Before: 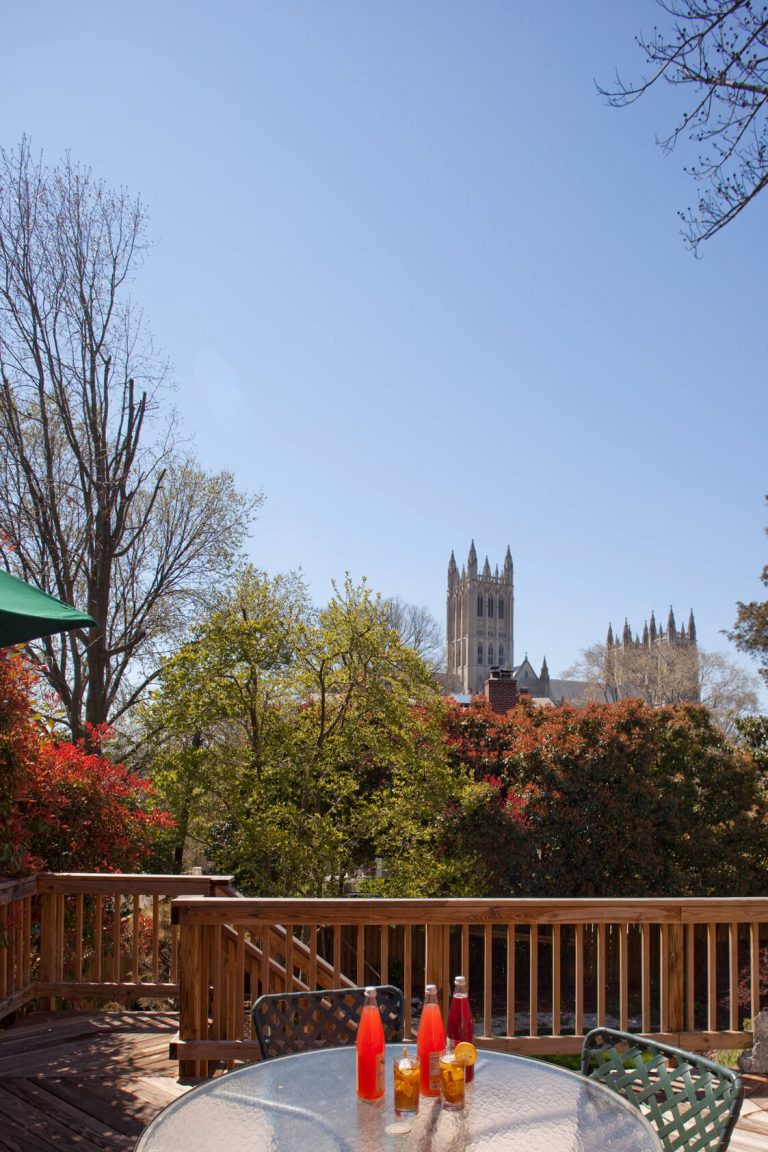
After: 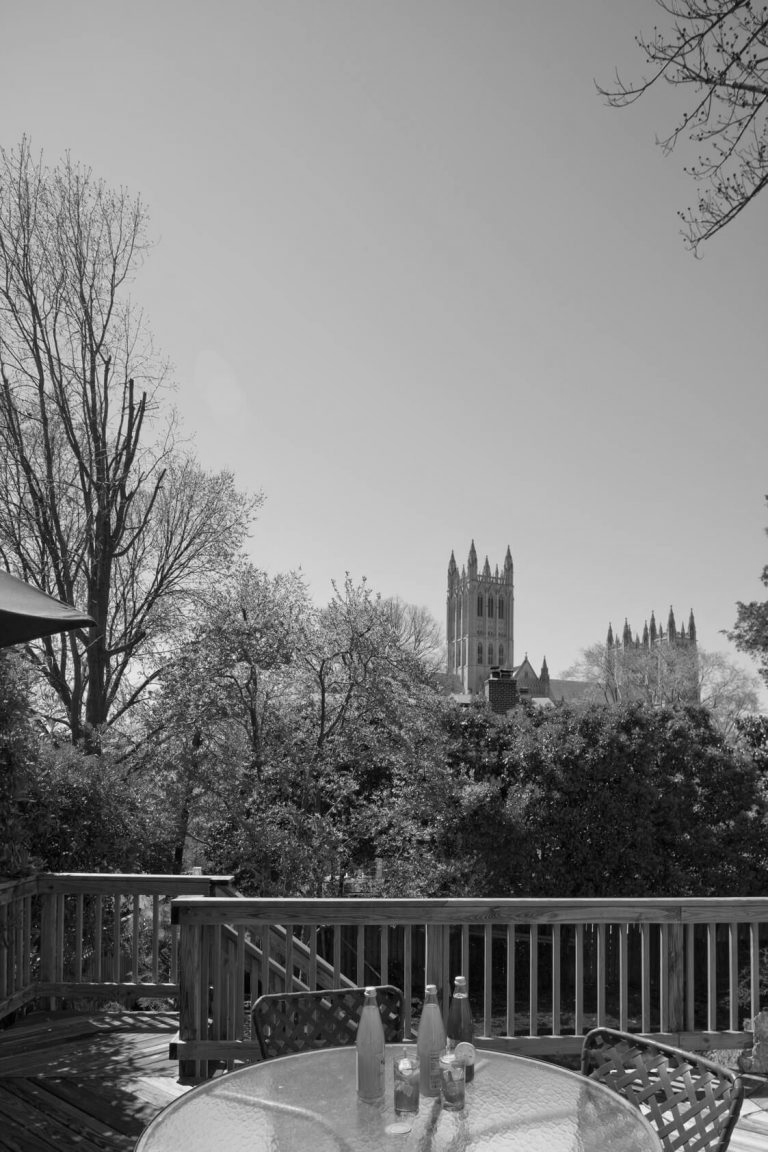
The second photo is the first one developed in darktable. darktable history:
white balance: red 1, blue 1
monochrome: a -35.87, b 49.73, size 1.7
